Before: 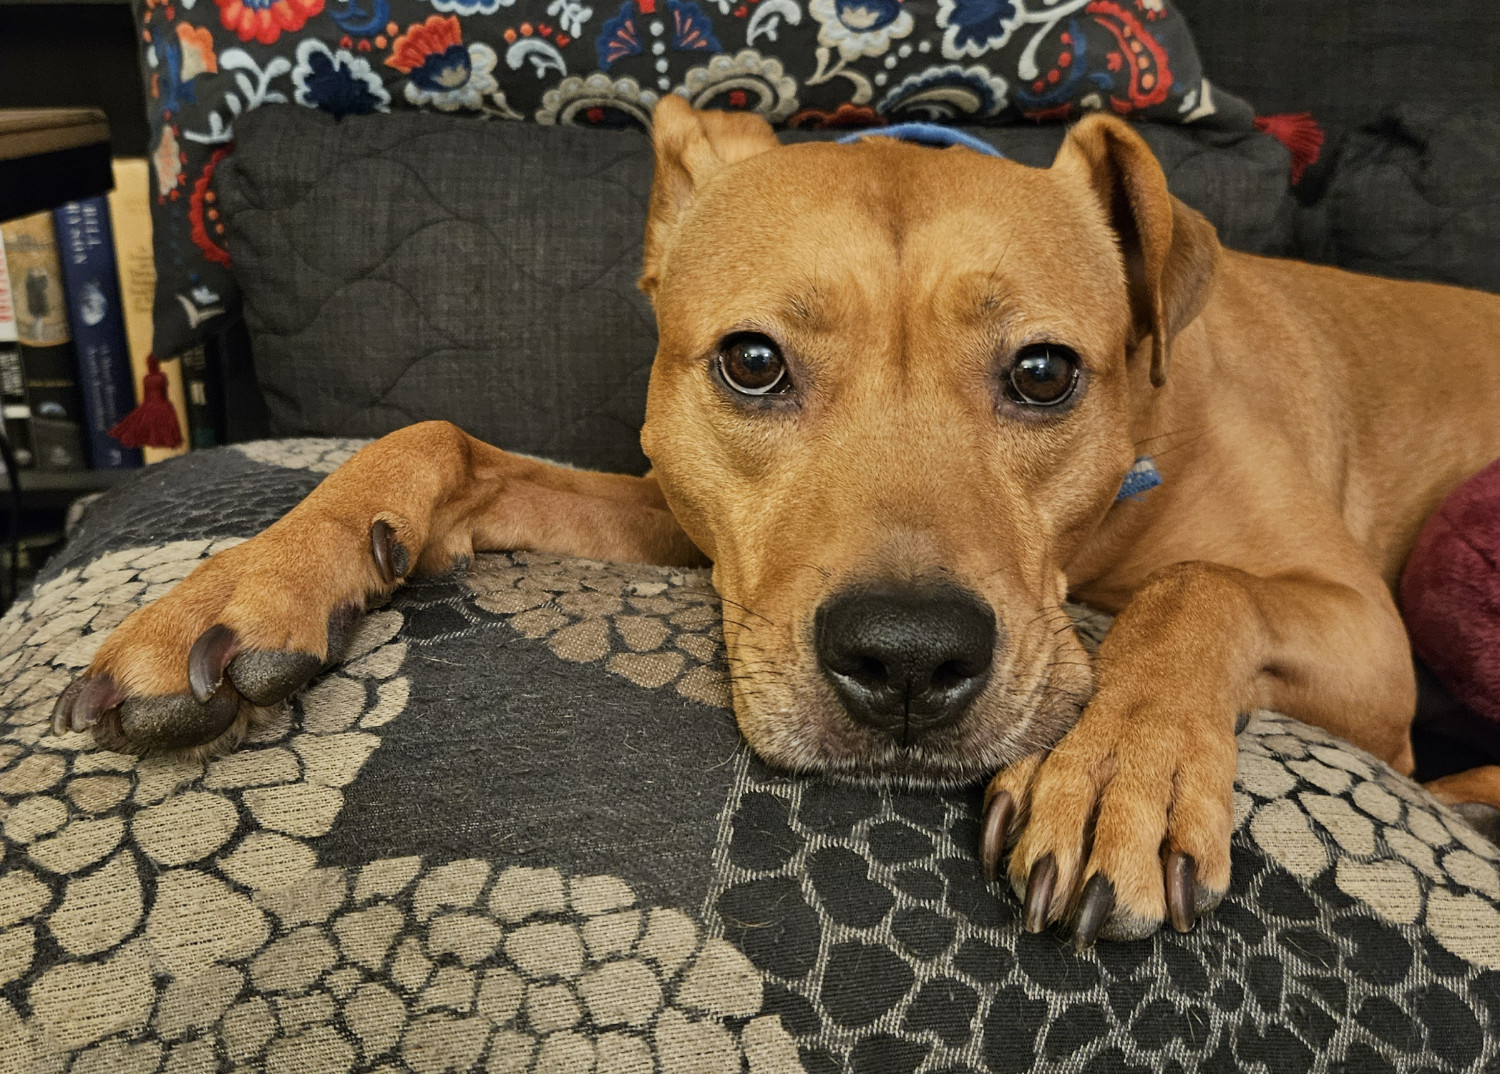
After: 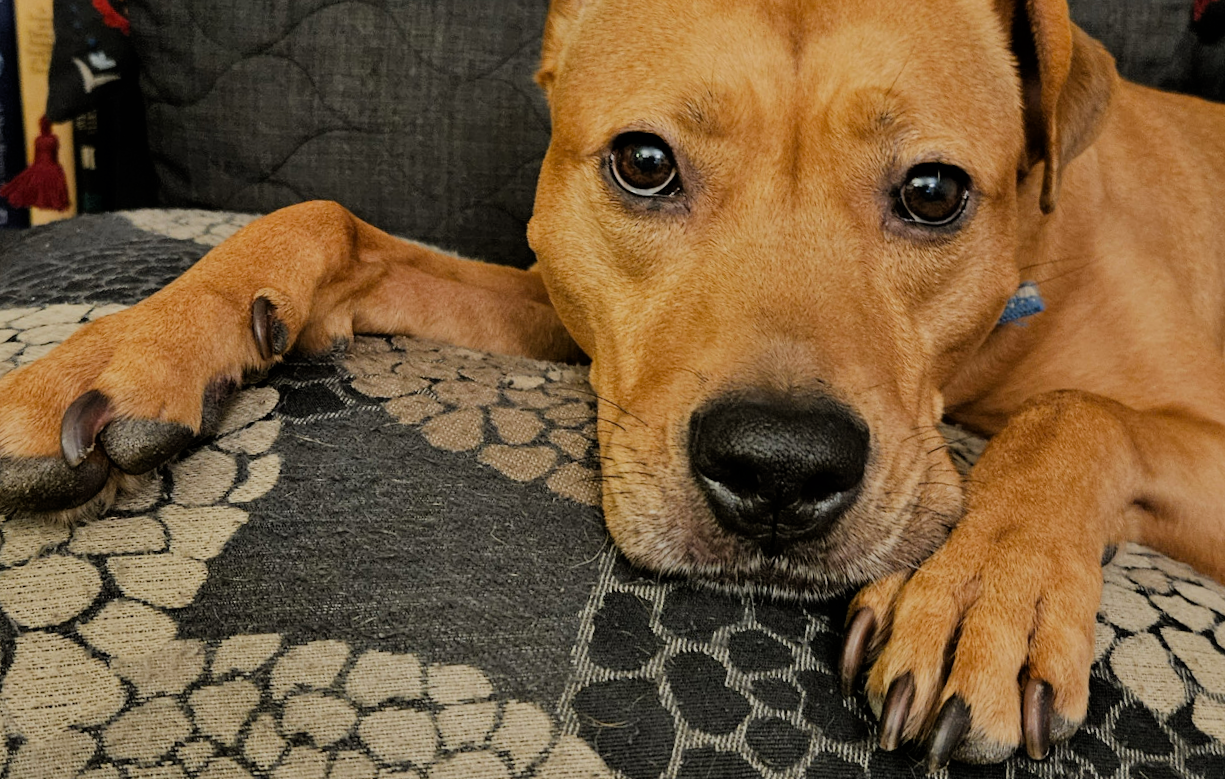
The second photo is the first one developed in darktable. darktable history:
filmic rgb: black relative exposure -7.71 EV, white relative exposure 4.41 EV, hardness 3.75, latitude 38.61%, contrast 0.974, highlights saturation mix 8.82%, shadows ↔ highlights balance 4.49%, iterations of high-quality reconstruction 0
crop and rotate: angle -3.71°, left 9.828%, top 21.184%, right 11.938%, bottom 12.158%
